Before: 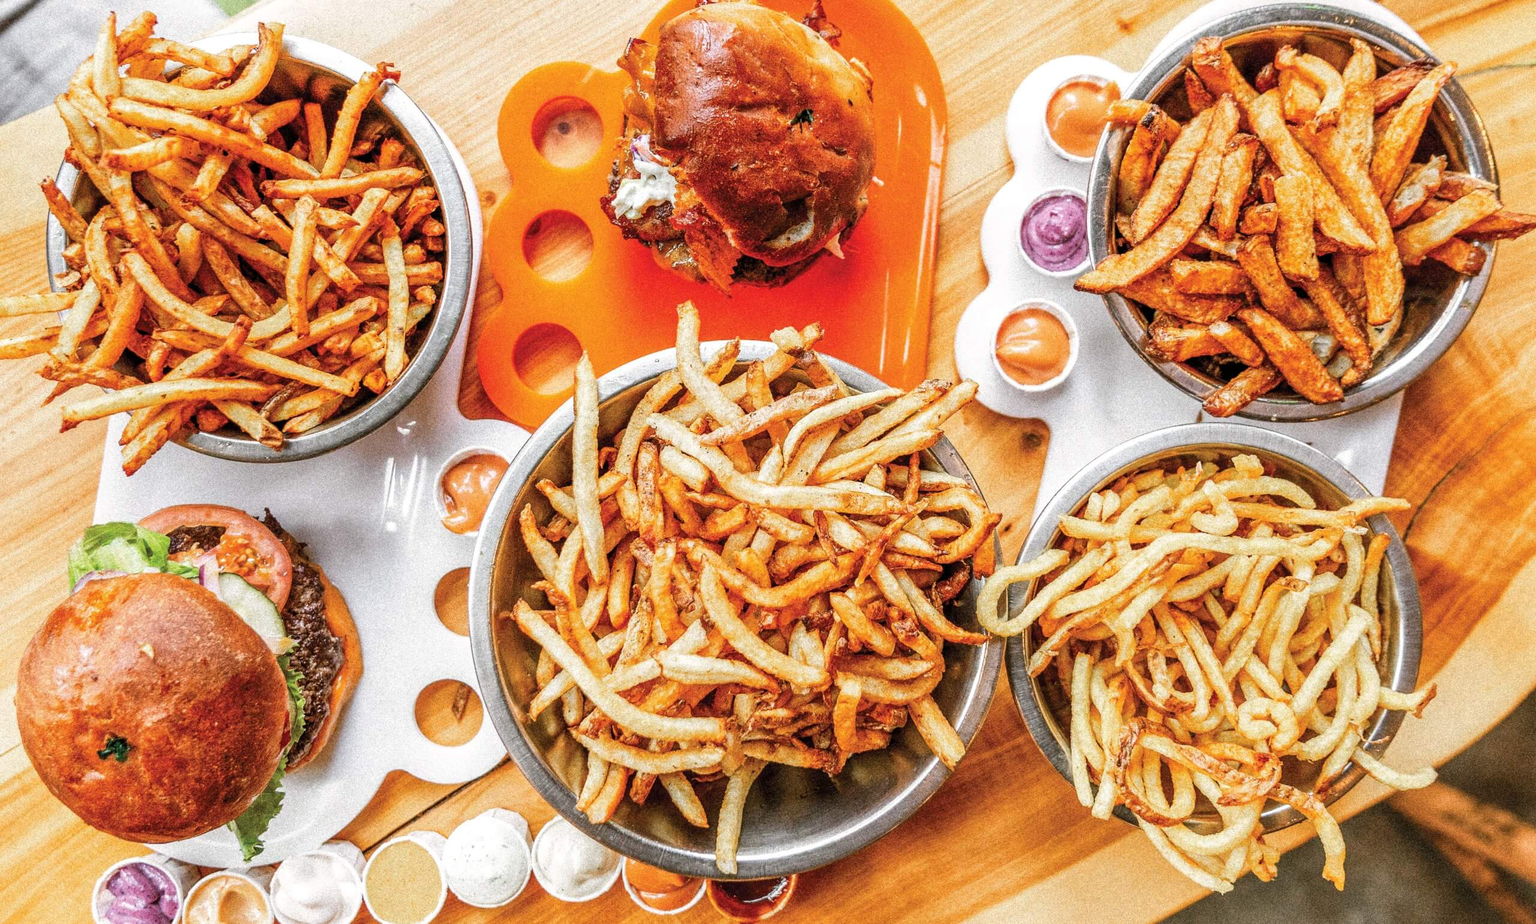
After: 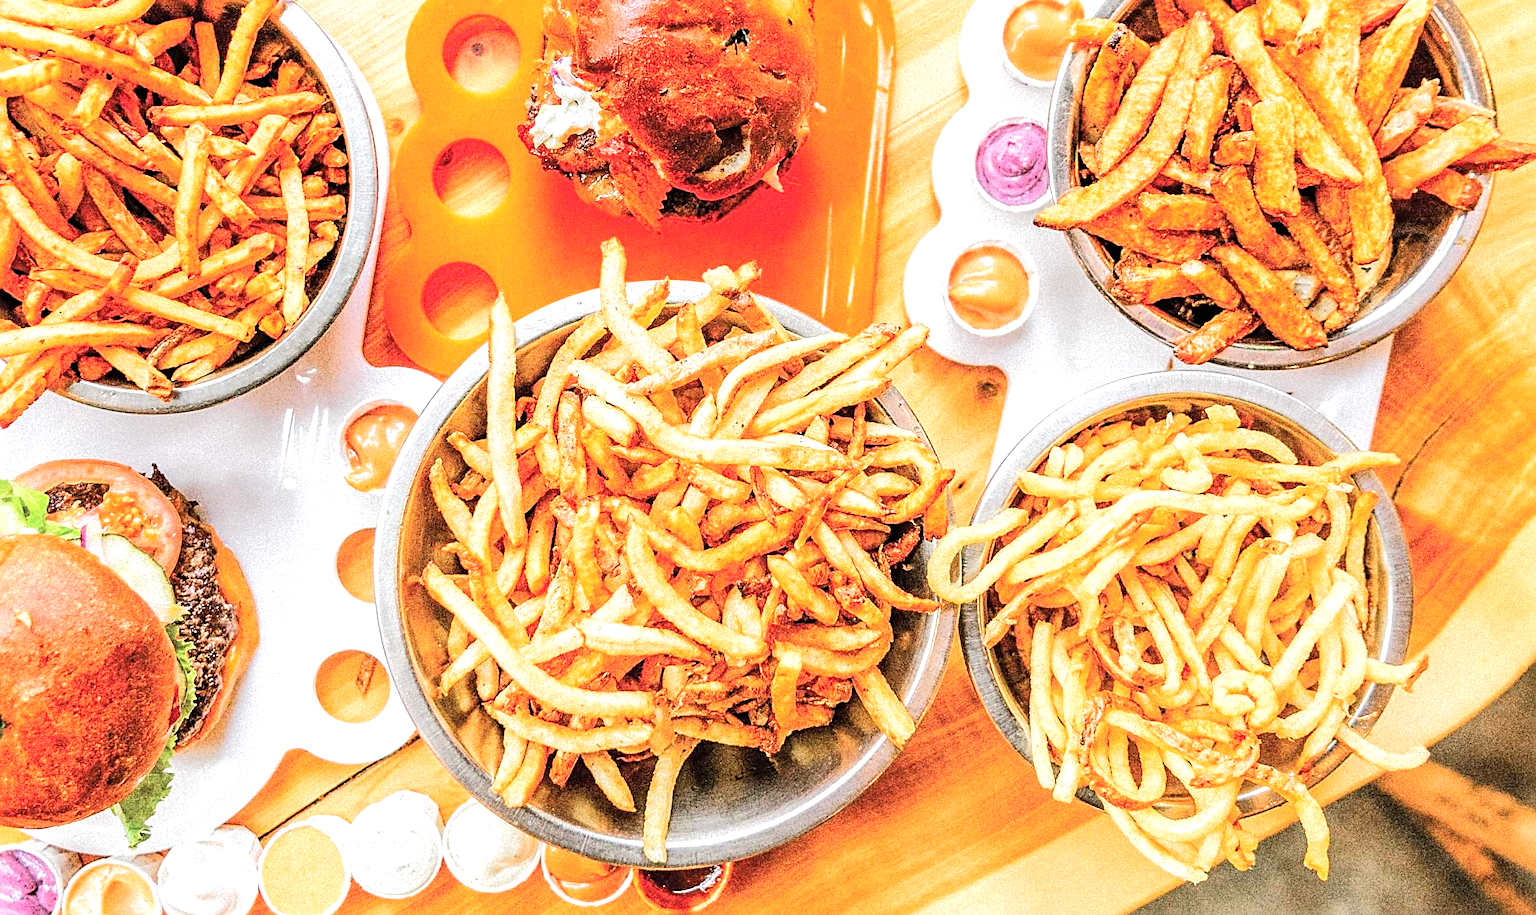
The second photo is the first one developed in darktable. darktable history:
crop and rotate: left 8.201%, top 9.018%
exposure: exposure 0.295 EV, compensate highlight preservation false
sharpen: radius 2.532, amount 0.623
tone equalizer: -7 EV 0.145 EV, -6 EV 0.636 EV, -5 EV 1.13 EV, -4 EV 1.3 EV, -3 EV 1.17 EV, -2 EV 0.6 EV, -1 EV 0.15 EV, edges refinement/feathering 500, mask exposure compensation -1.57 EV, preserve details no
